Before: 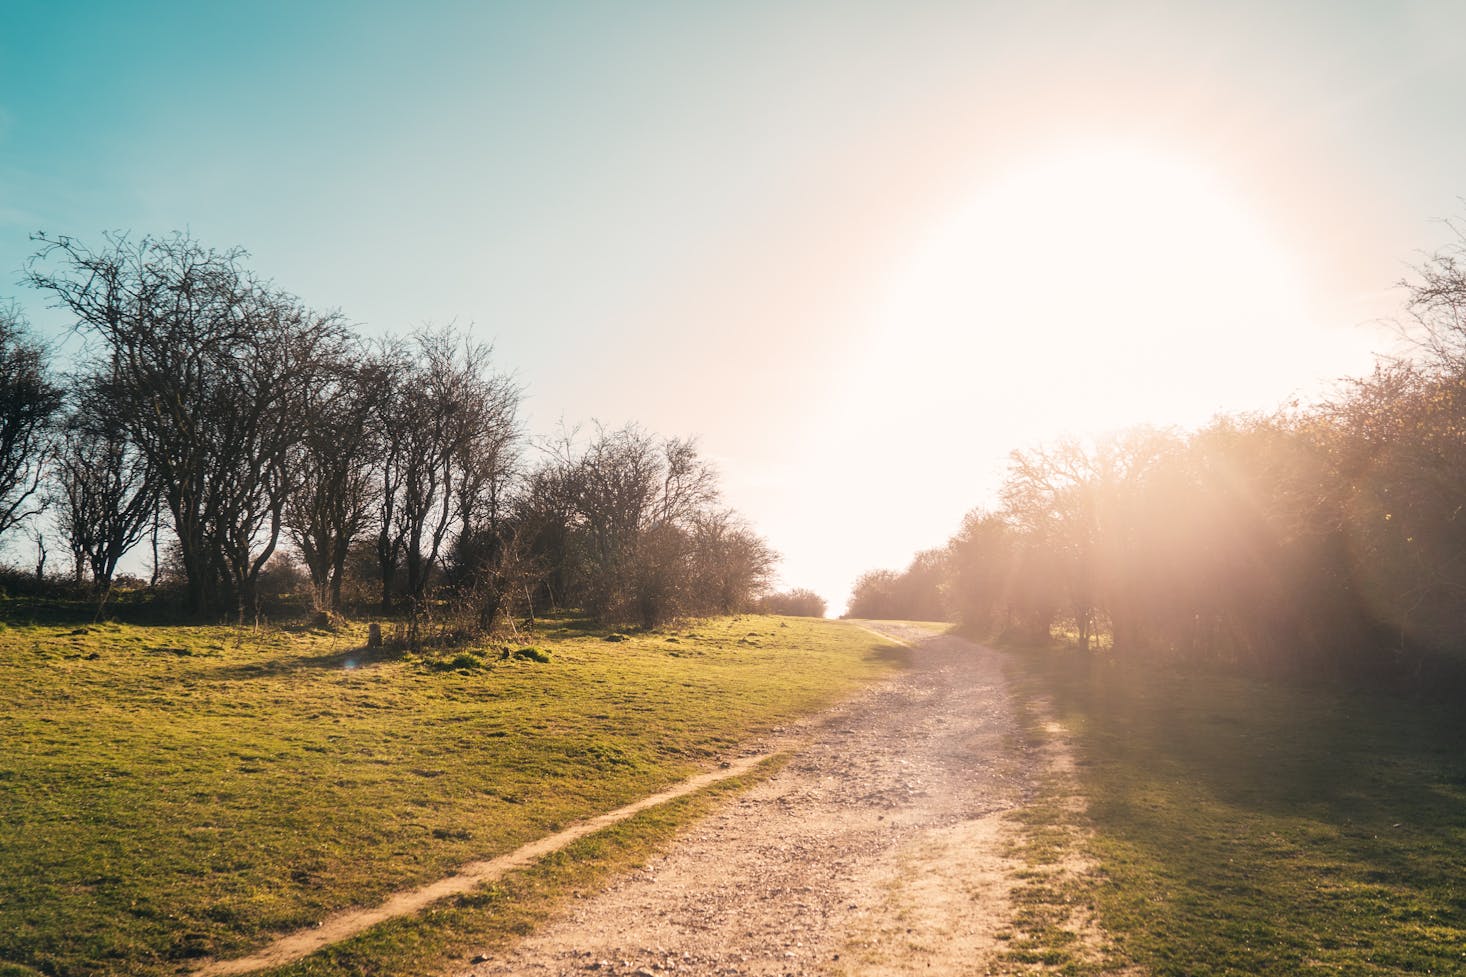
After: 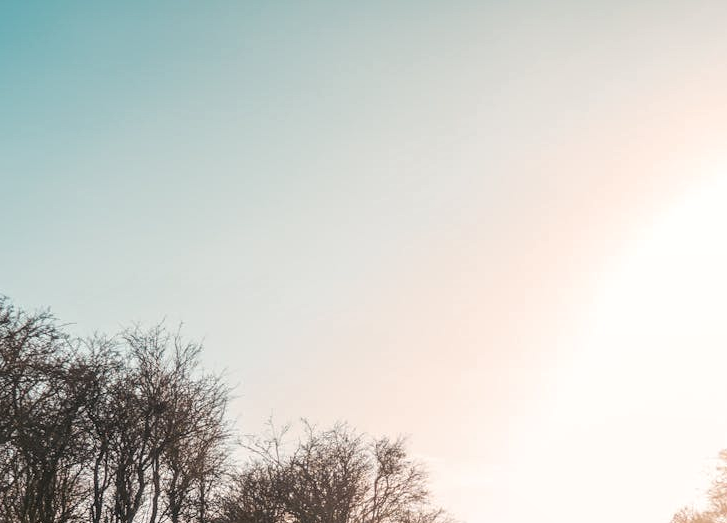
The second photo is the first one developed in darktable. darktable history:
local contrast: on, module defaults
crop: left 19.879%, right 30.499%, bottom 46.377%
